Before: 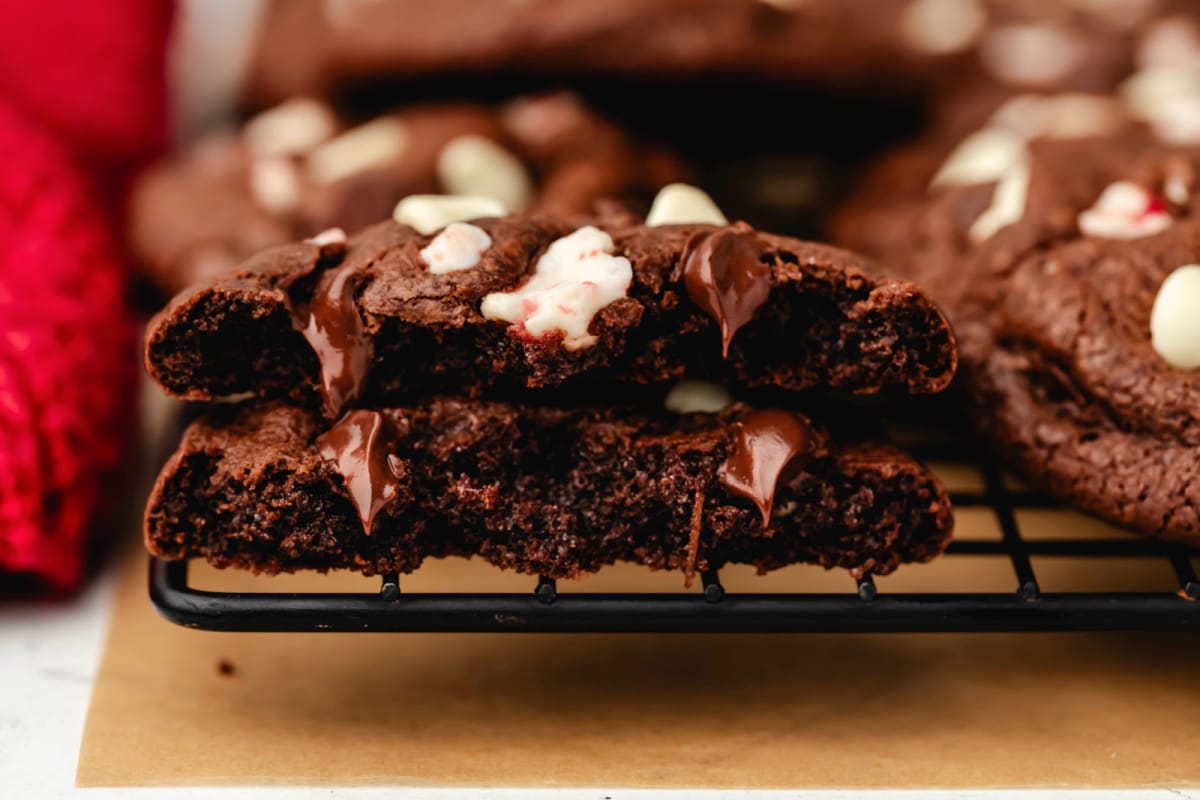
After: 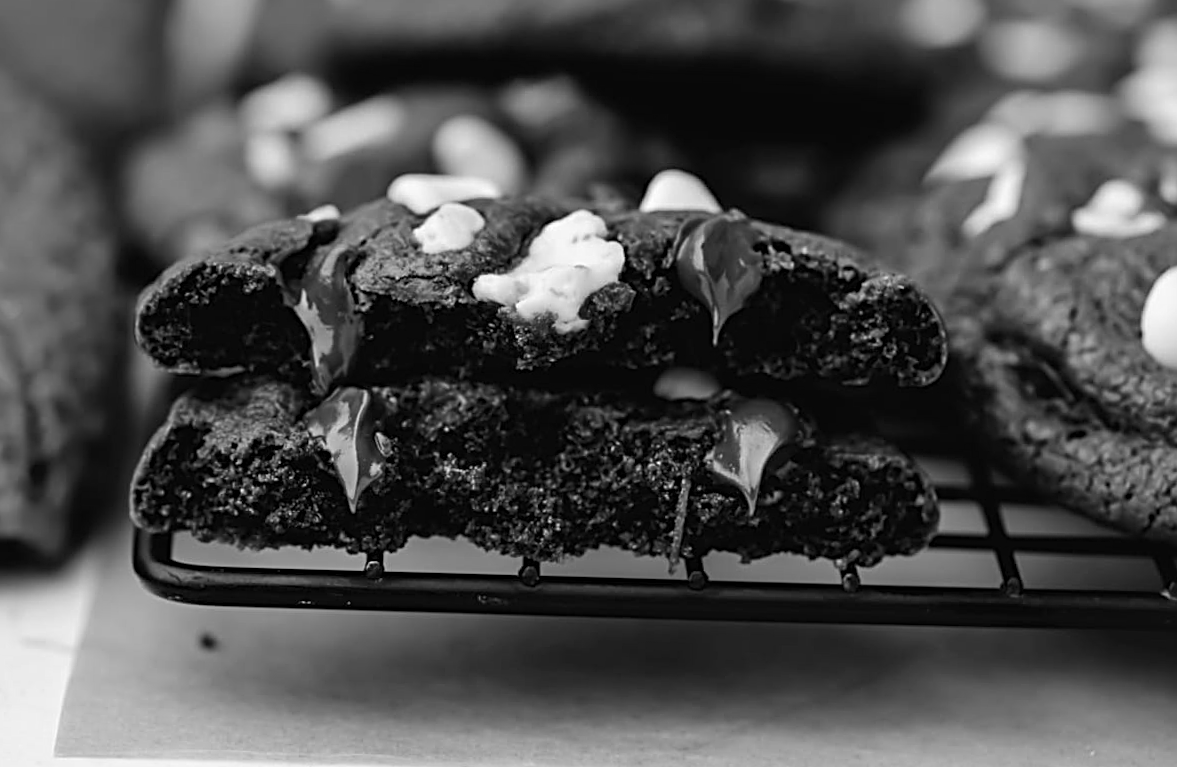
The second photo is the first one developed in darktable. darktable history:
rotate and perspective: rotation 1.57°, crop left 0.018, crop right 0.982, crop top 0.039, crop bottom 0.961
tone equalizer: on, module defaults
monochrome: a 32, b 64, size 2.3
sharpen: radius 2.543, amount 0.636
